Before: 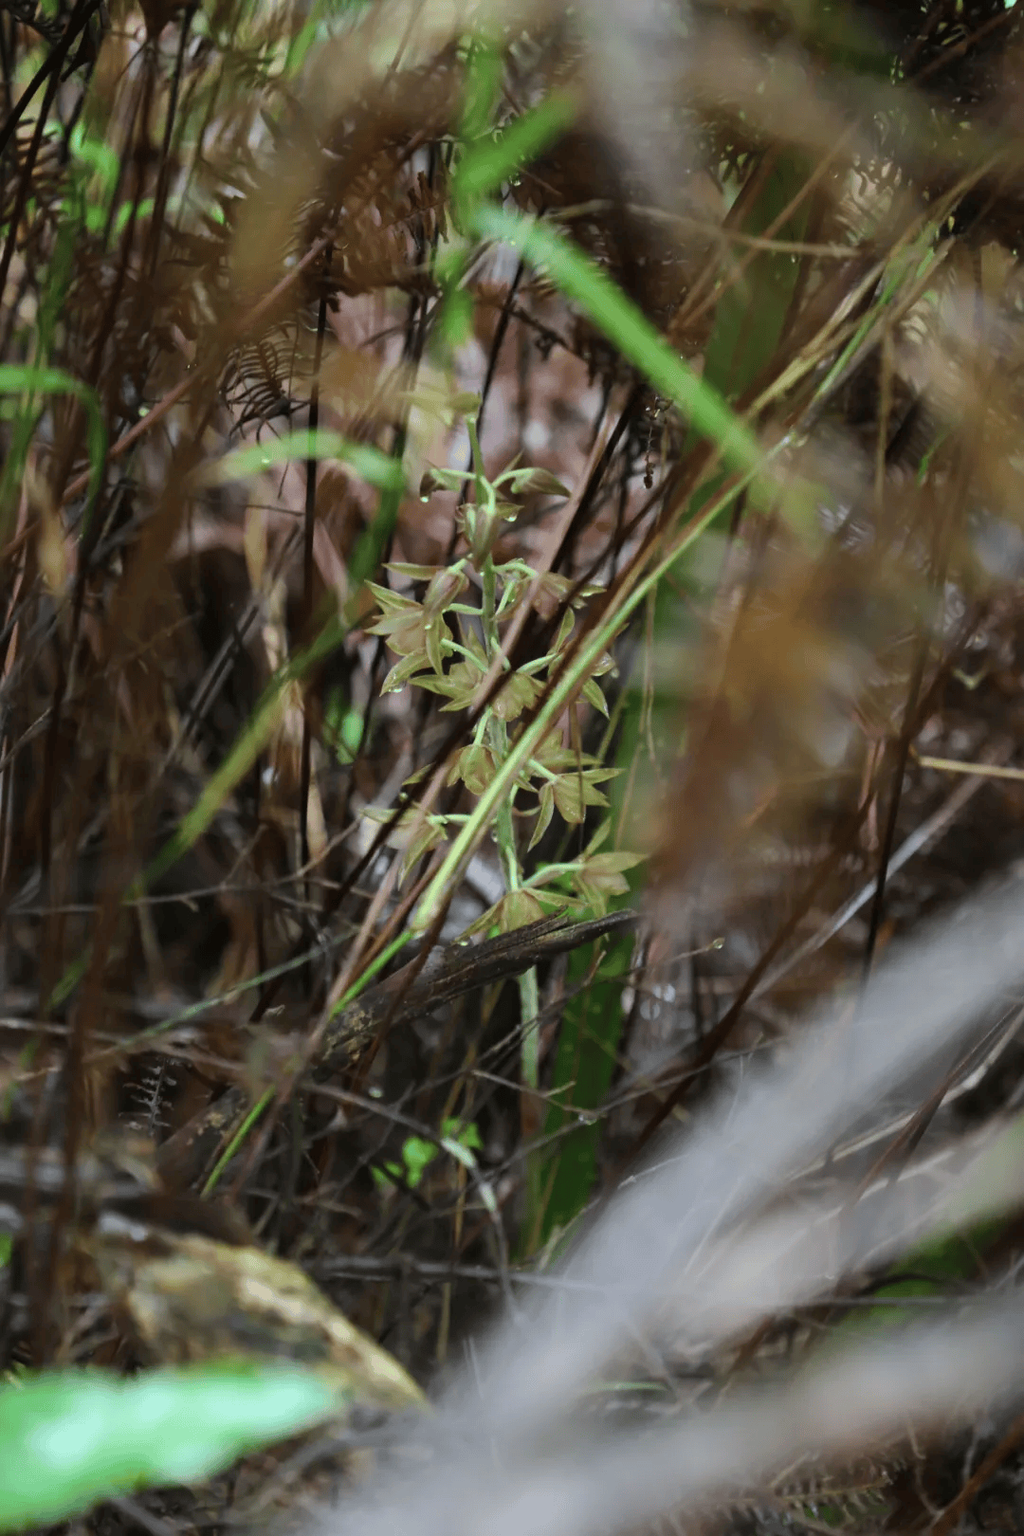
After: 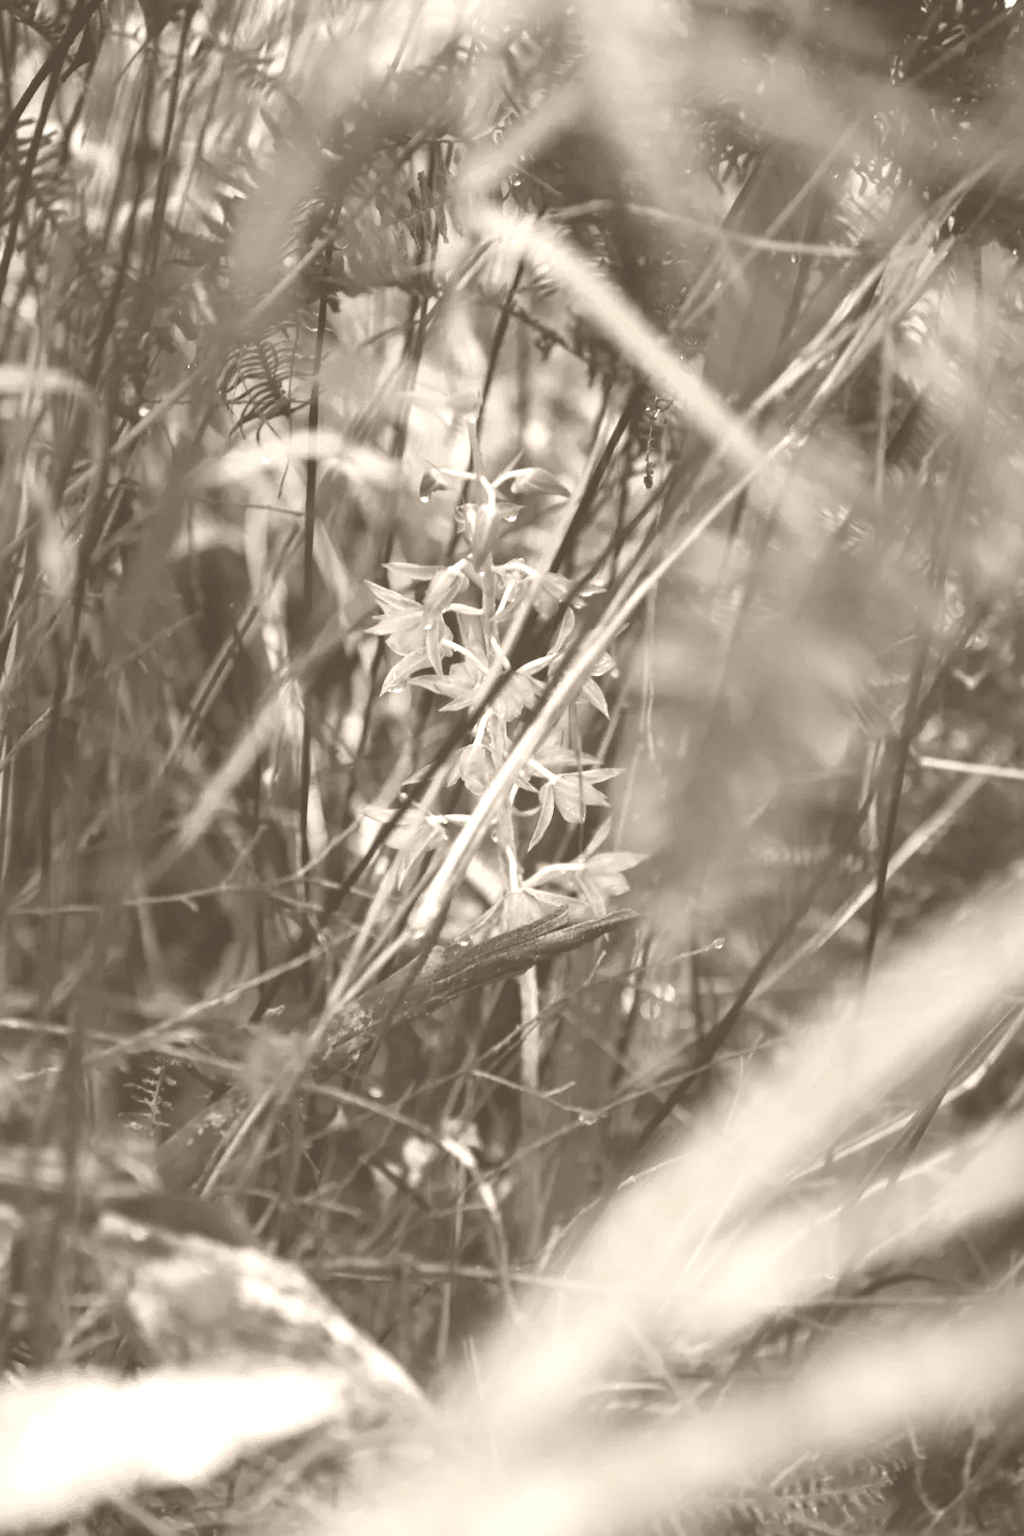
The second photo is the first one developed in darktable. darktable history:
white balance: red 0.925, blue 1.046
colorize: hue 34.49°, saturation 35.33%, source mix 100%, version 1
